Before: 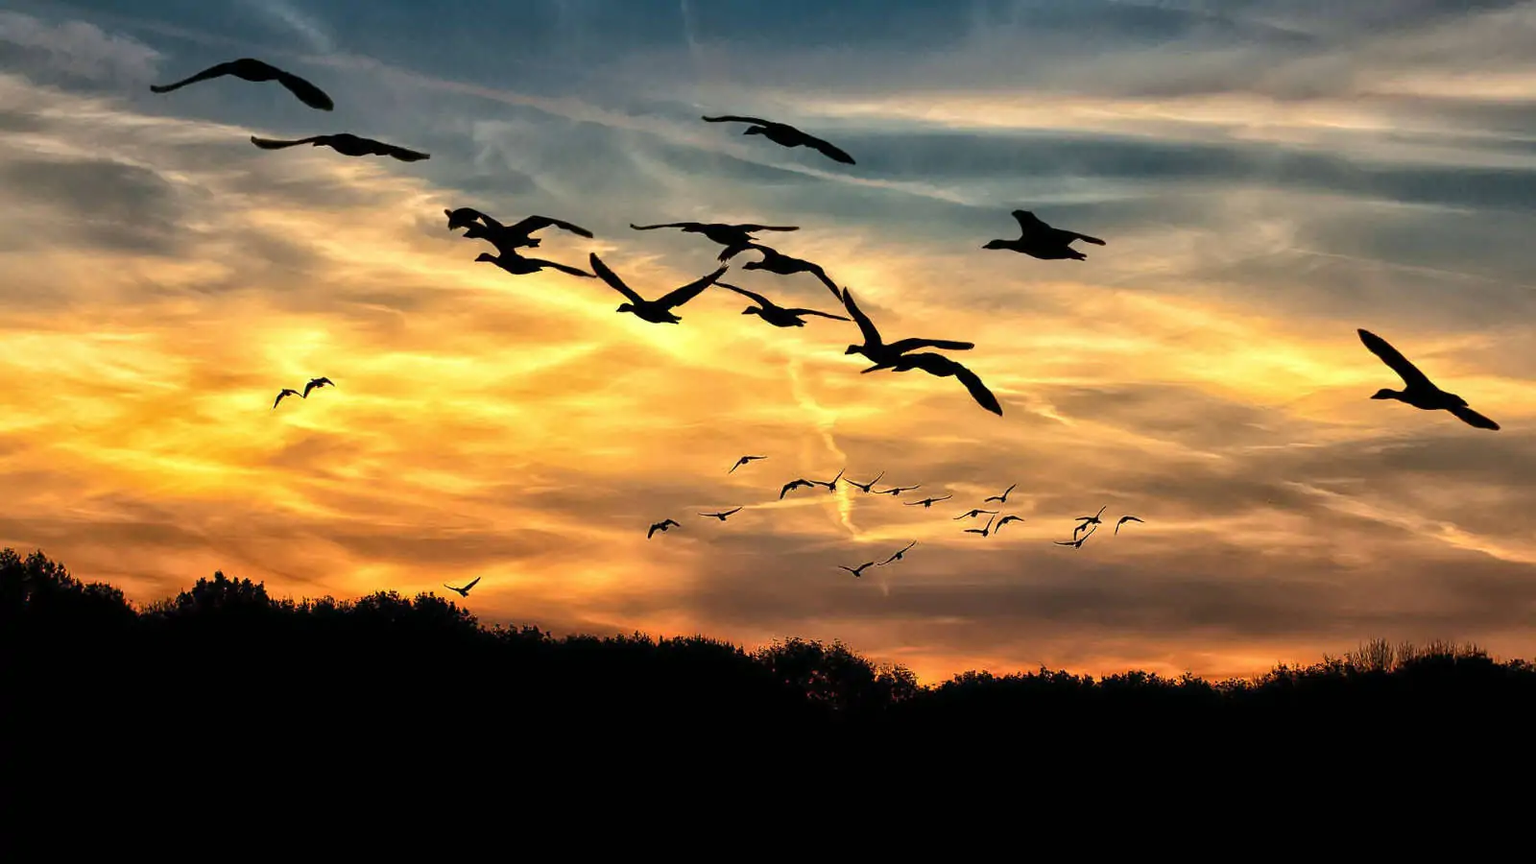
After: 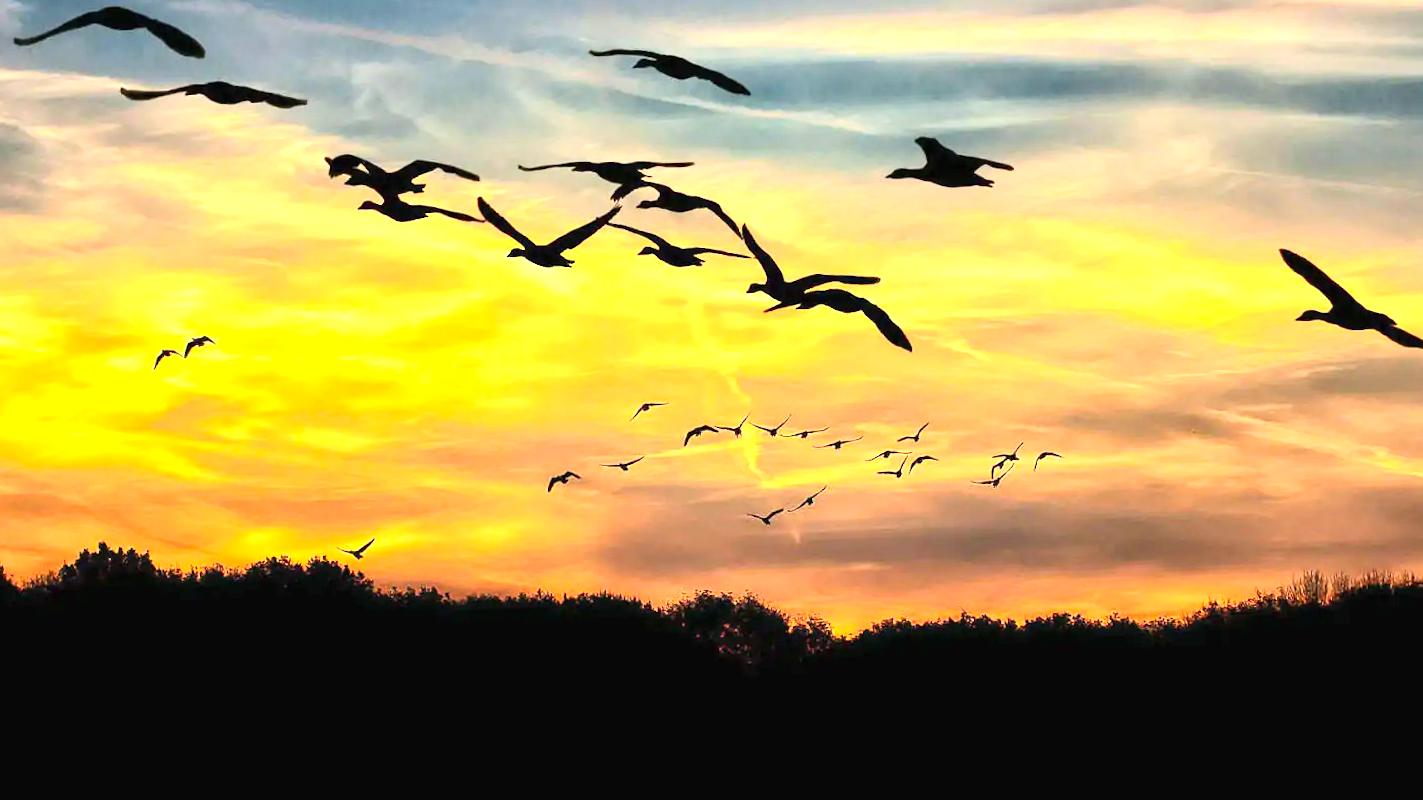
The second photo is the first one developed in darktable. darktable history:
contrast brightness saturation: contrast 0.2, brightness 0.16, saturation 0.22
exposure: black level correction 0, exposure 1 EV, compensate exposure bias true, compensate highlight preservation false
crop and rotate: angle 1.96°, left 5.673%, top 5.673%
